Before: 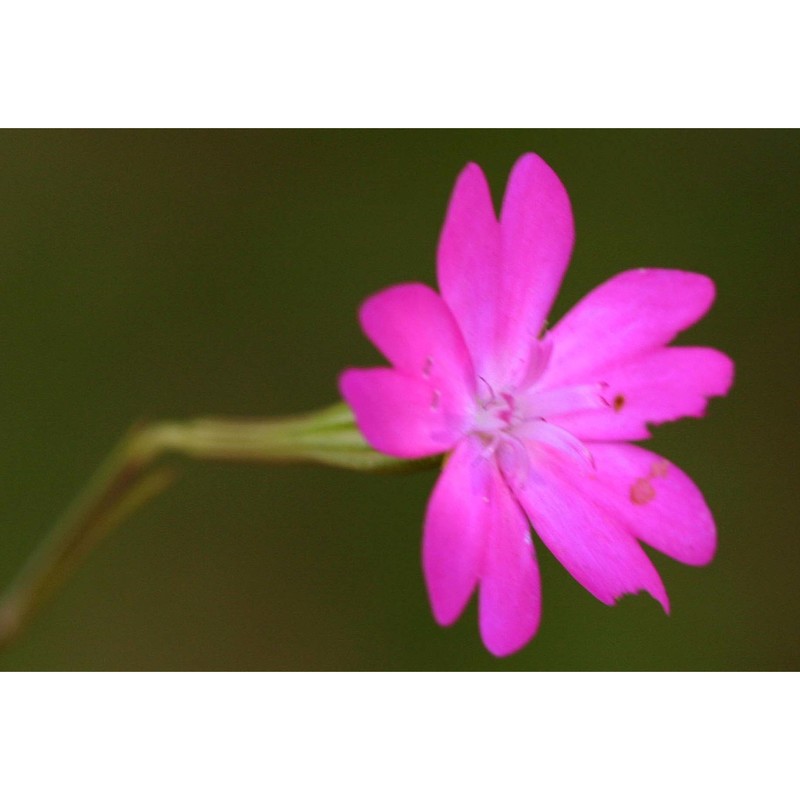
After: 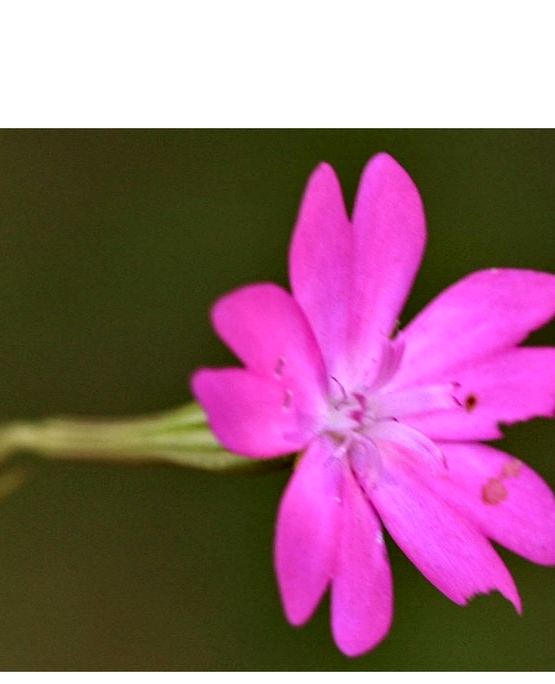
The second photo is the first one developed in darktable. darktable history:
crop: left 18.536%, right 12.056%, bottom 14.394%
contrast equalizer: y [[0.601, 0.6, 0.598, 0.598, 0.6, 0.601], [0.5 ×6], [0.5 ×6], [0 ×6], [0 ×6]]
